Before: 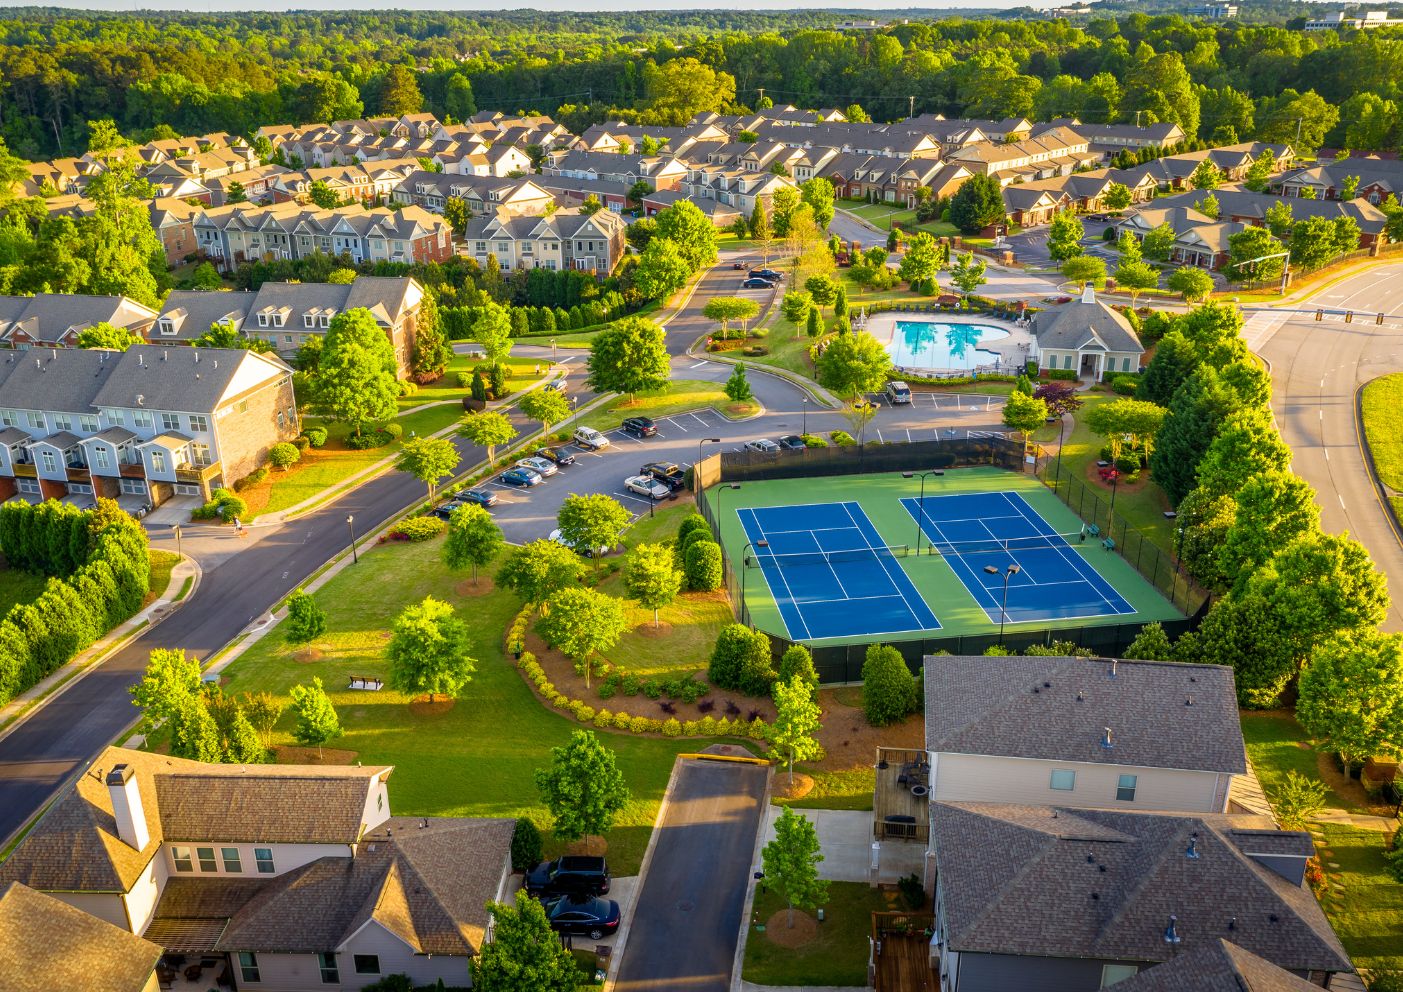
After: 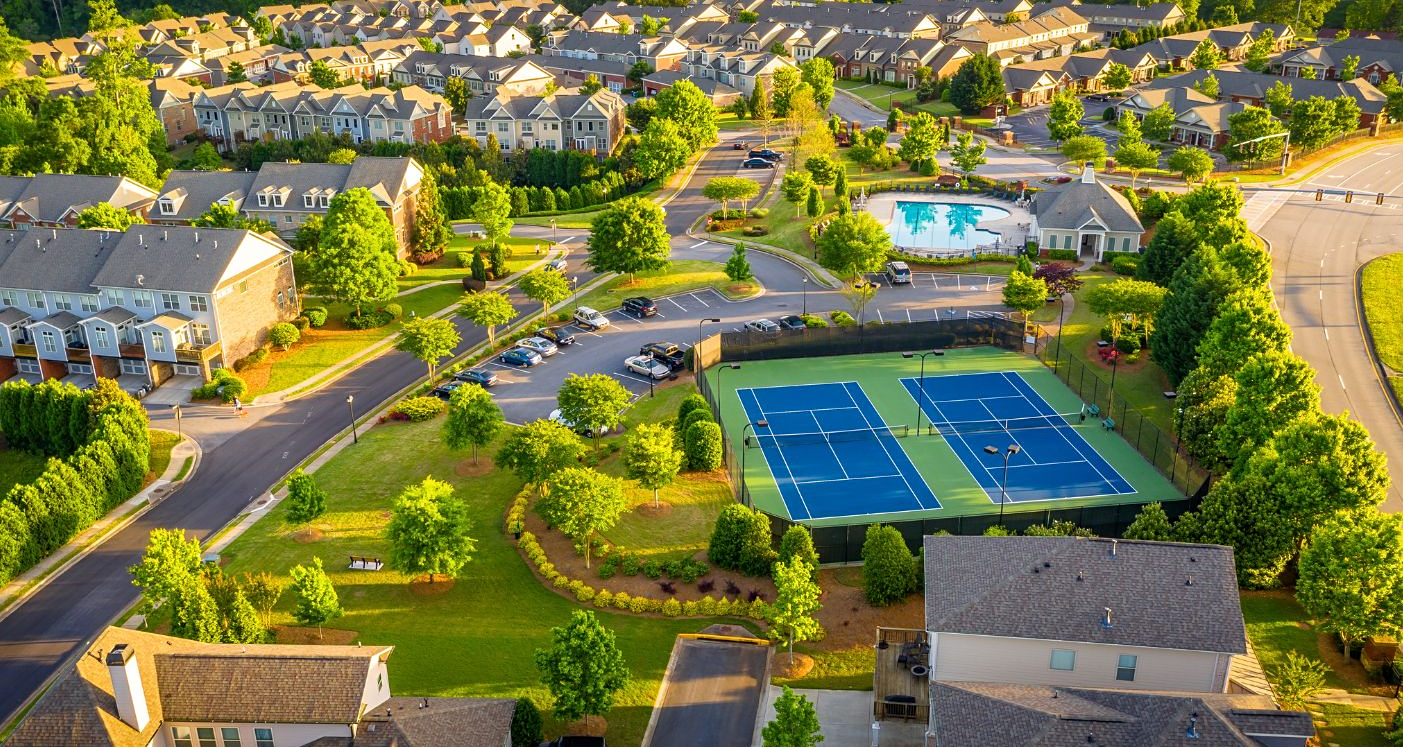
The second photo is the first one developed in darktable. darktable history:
crop and rotate: top 12.19%, bottom 12.426%
sharpen: amount 0.205
